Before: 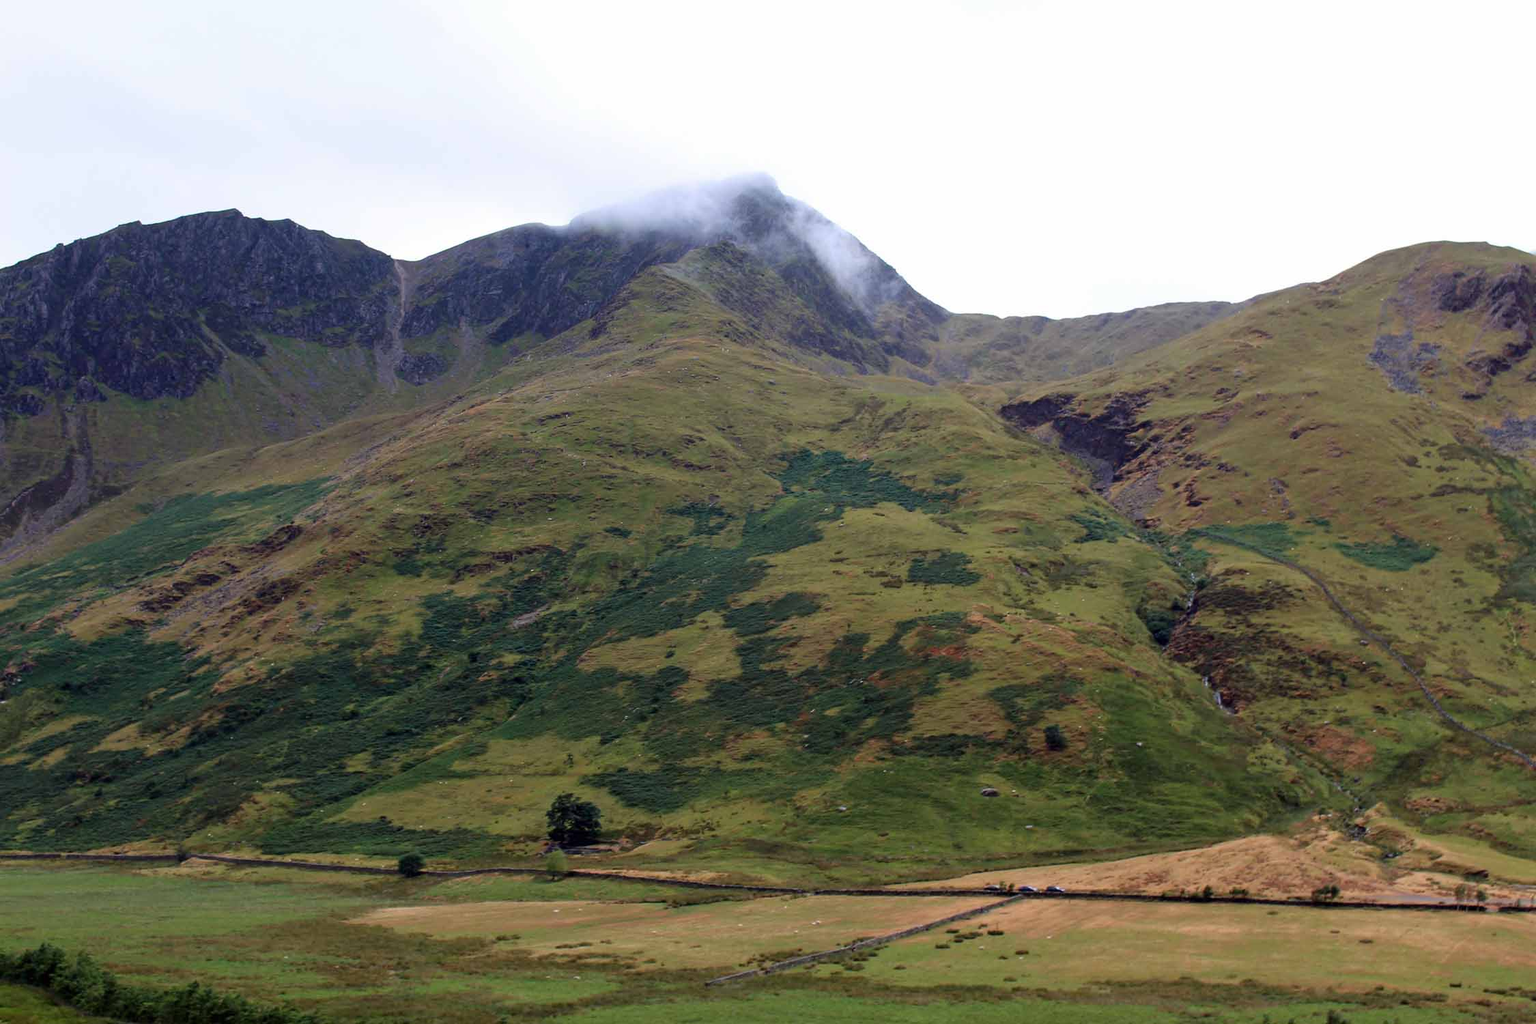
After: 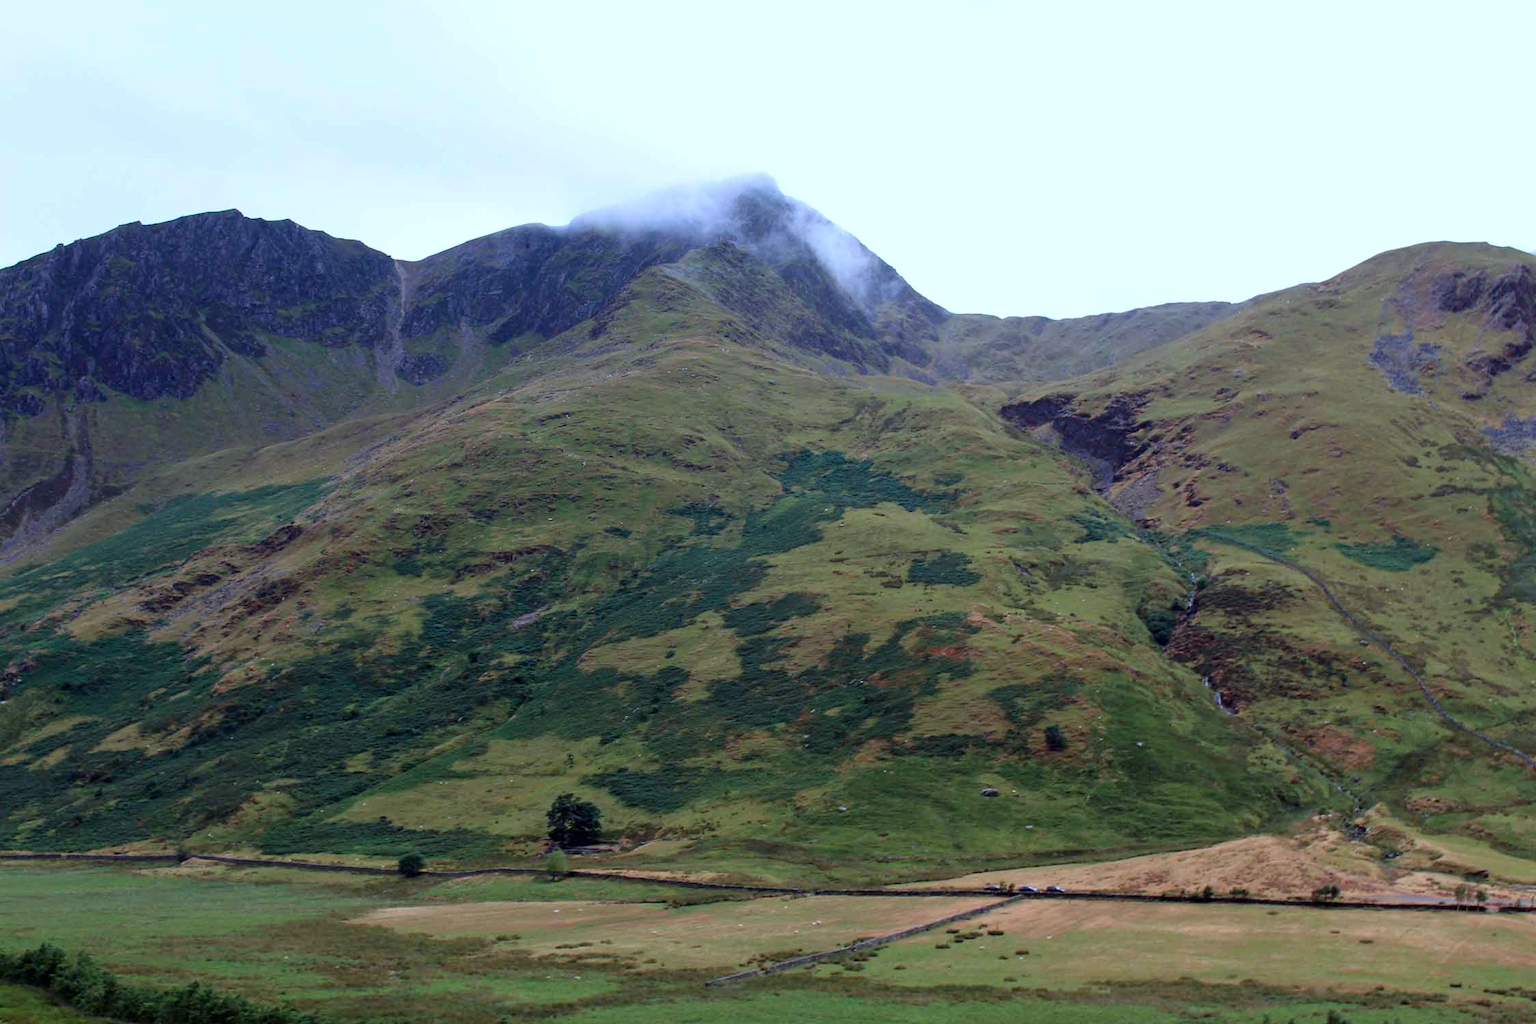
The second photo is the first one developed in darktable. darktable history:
color calibration: x 0.382, y 0.391, temperature 4089.52 K
